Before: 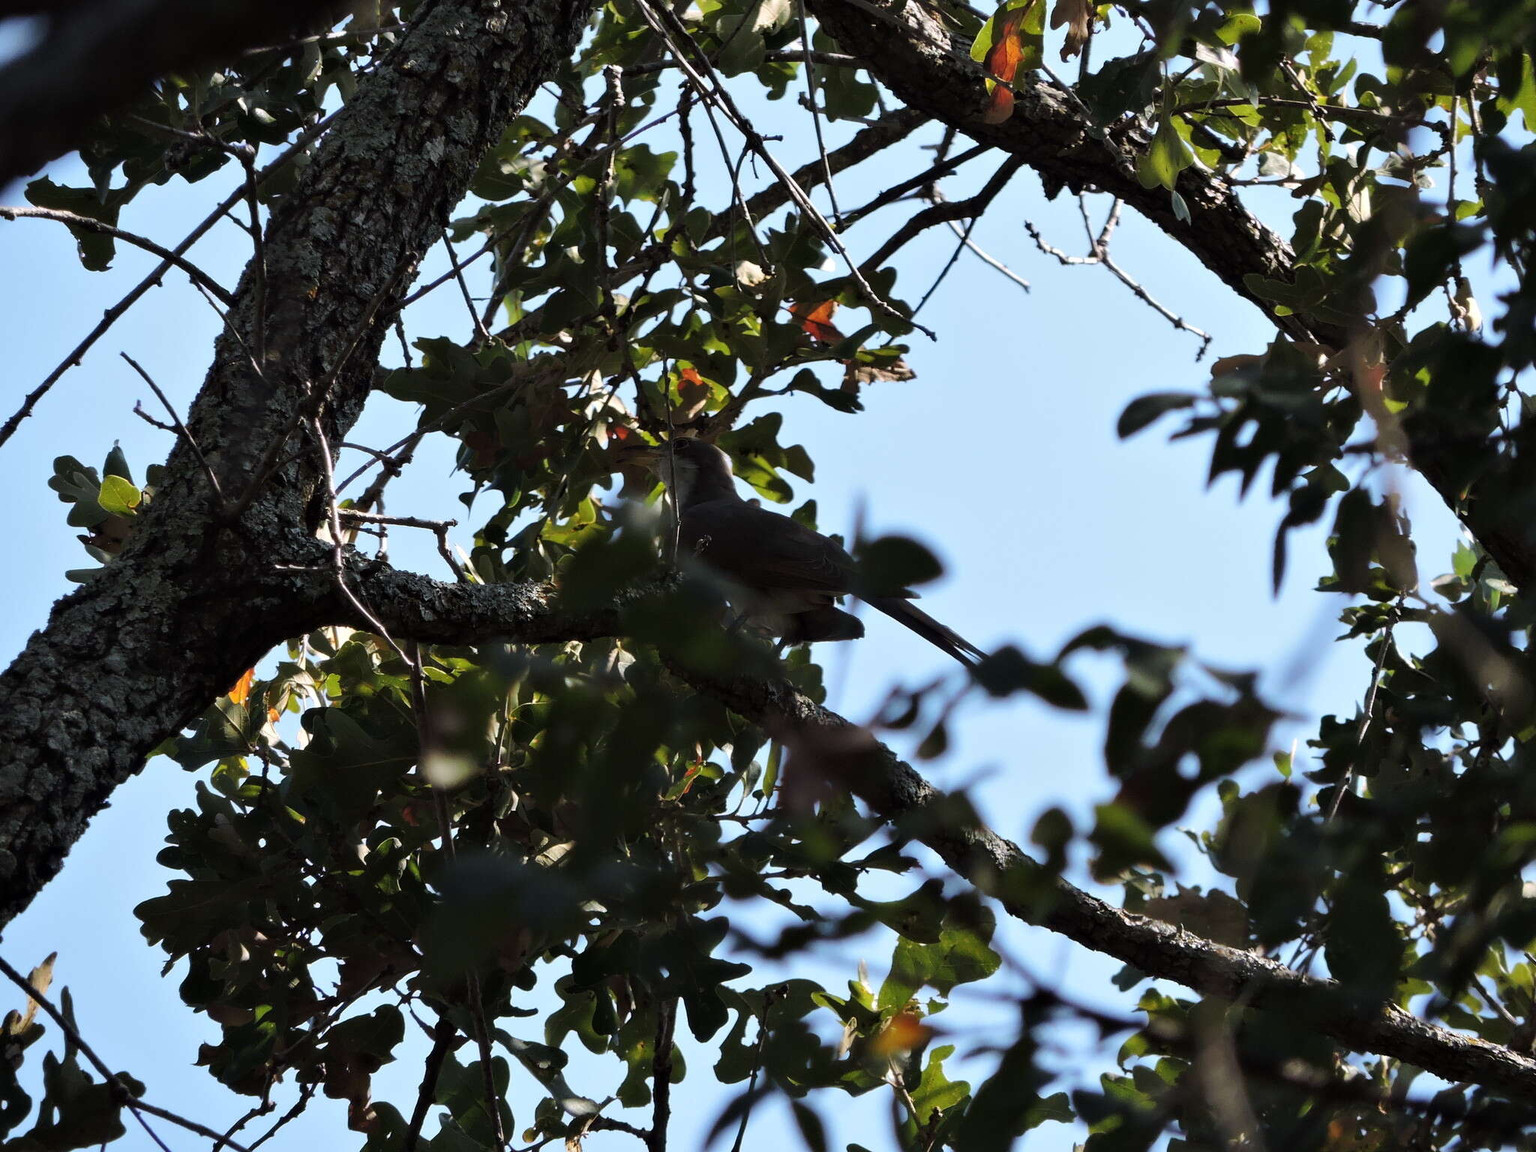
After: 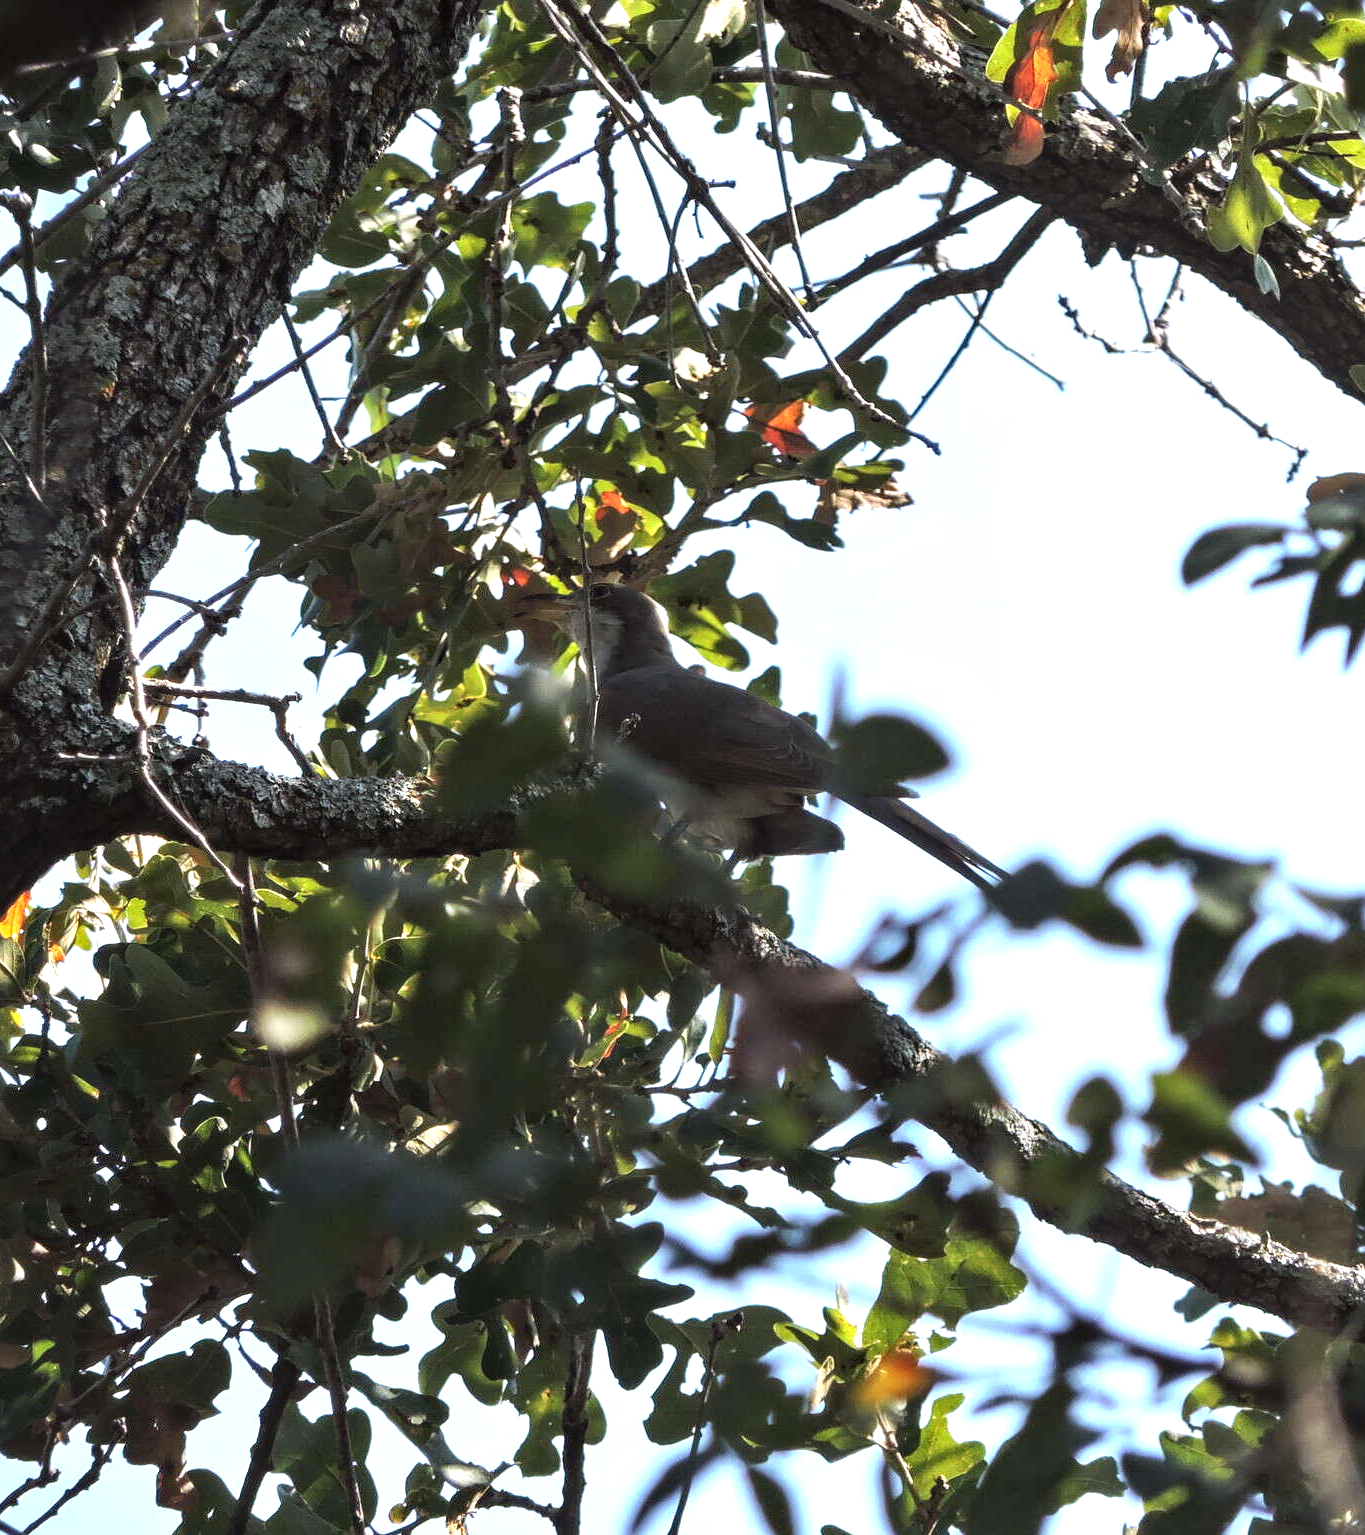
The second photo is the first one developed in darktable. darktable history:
local contrast: on, module defaults
white balance: red 1, blue 1
crop and rotate: left 15.055%, right 18.278%
exposure: black level correction 0, exposure 1 EV, compensate exposure bias true, compensate highlight preservation false
